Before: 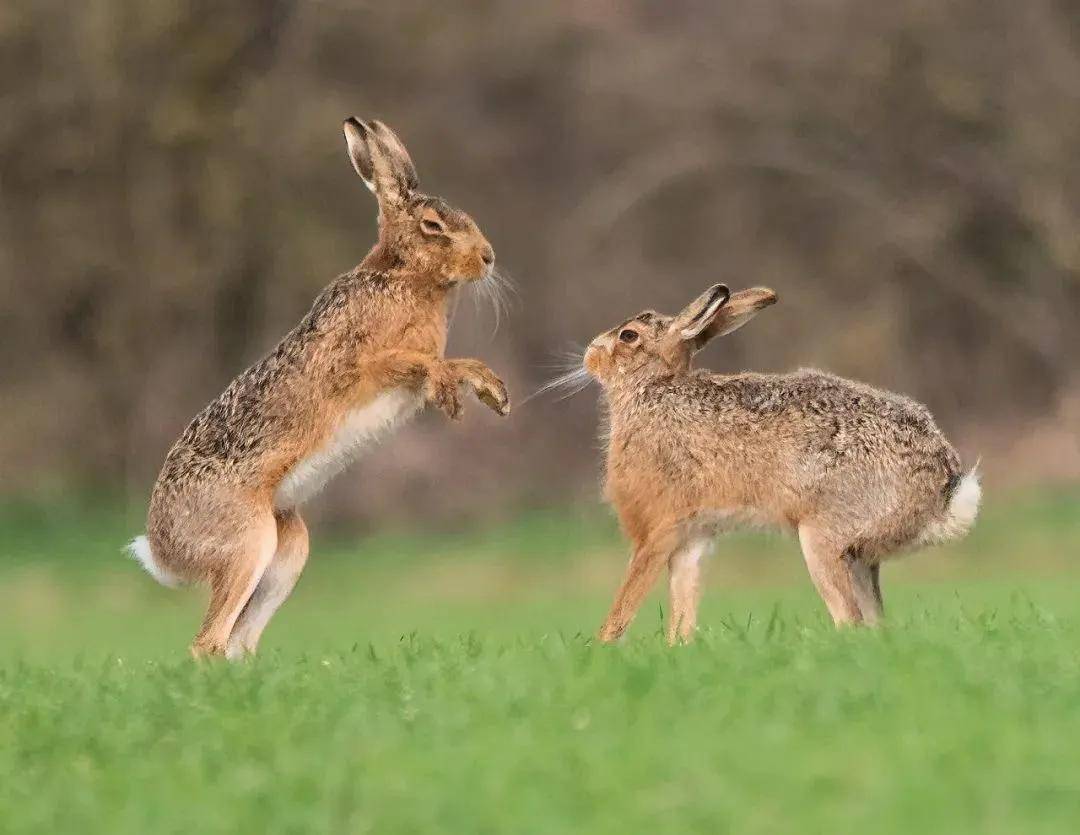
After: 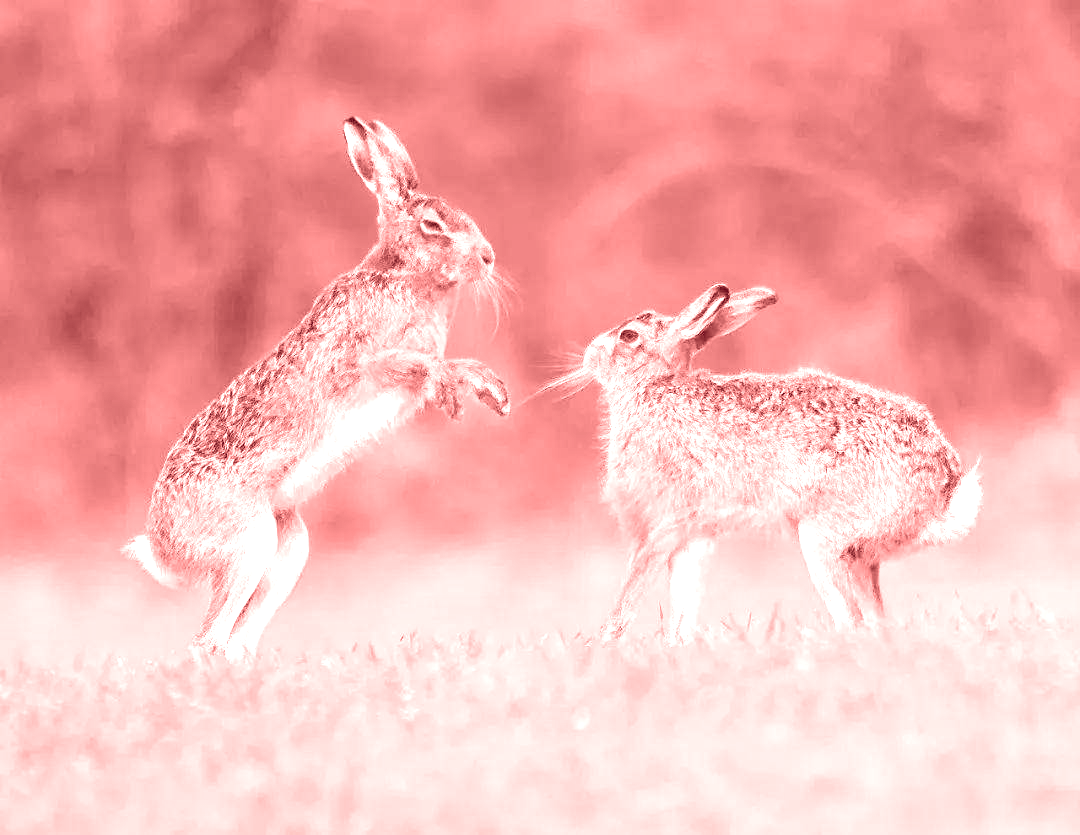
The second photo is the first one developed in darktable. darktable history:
exposure: black level correction 0.001, exposure 1.05 EV, compensate exposure bias true, compensate highlight preservation false
colorize: saturation 60%, source mix 100%
white balance: red 1, blue 1
